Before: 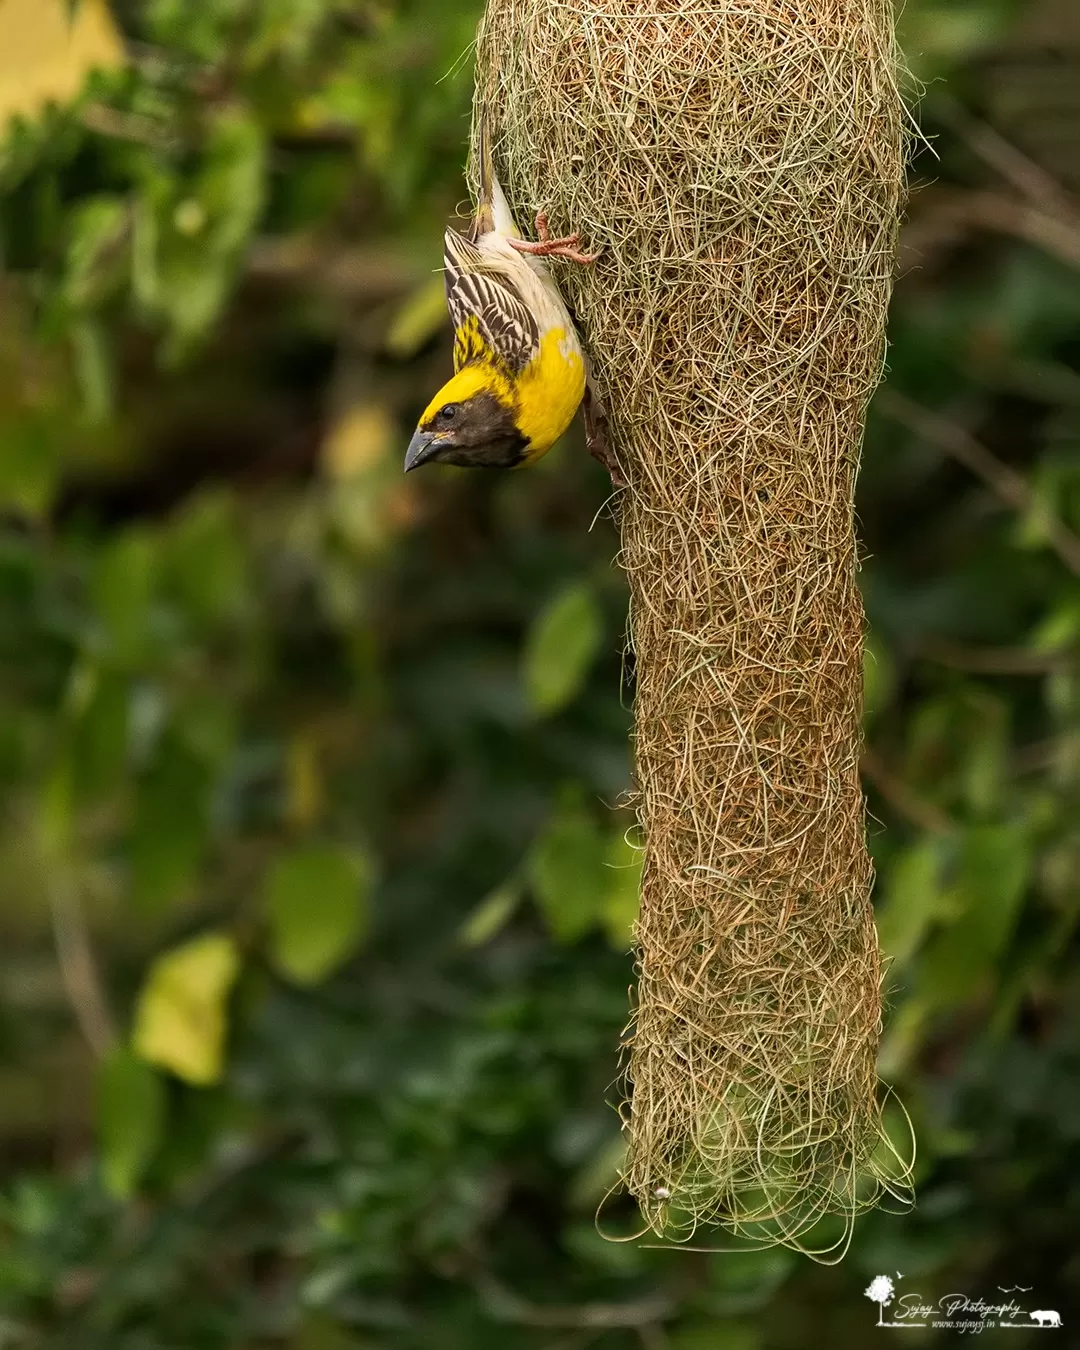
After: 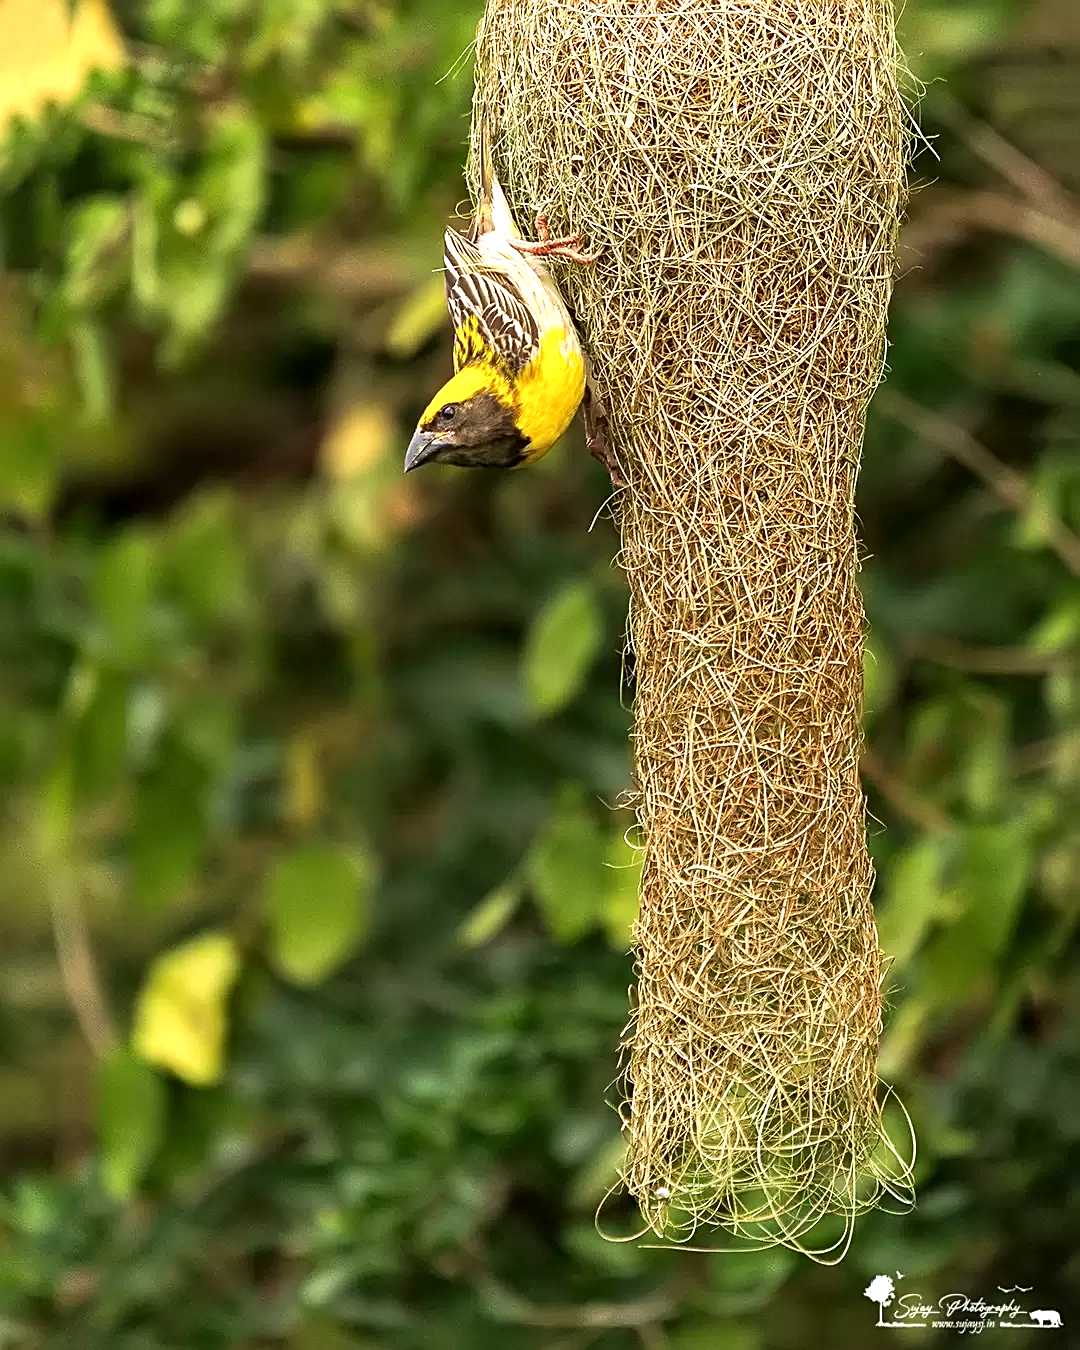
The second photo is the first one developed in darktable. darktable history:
sharpen: on, module defaults
exposure: black level correction 0, exposure 0.897 EV, compensate highlight preservation false
local contrast: mode bilateral grid, contrast 21, coarseness 51, detail 119%, midtone range 0.2
velvia: on, module defaults
